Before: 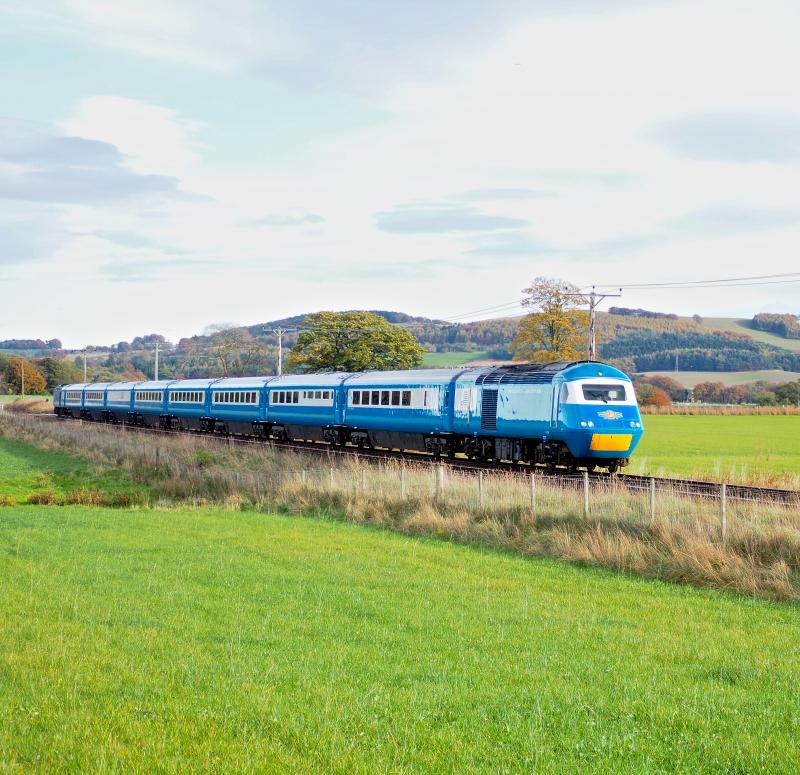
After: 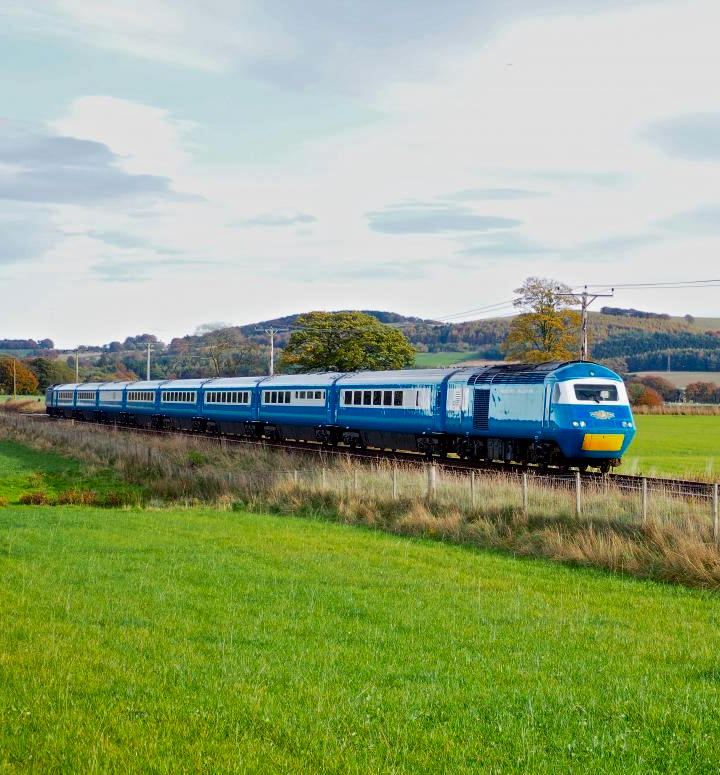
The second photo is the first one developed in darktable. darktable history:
exposure: exposure -0.05 EV
crop and rotate: left 1.088%, right 8.807%
contrast brightness saturation: brightness -0.2, saturation 0.08
